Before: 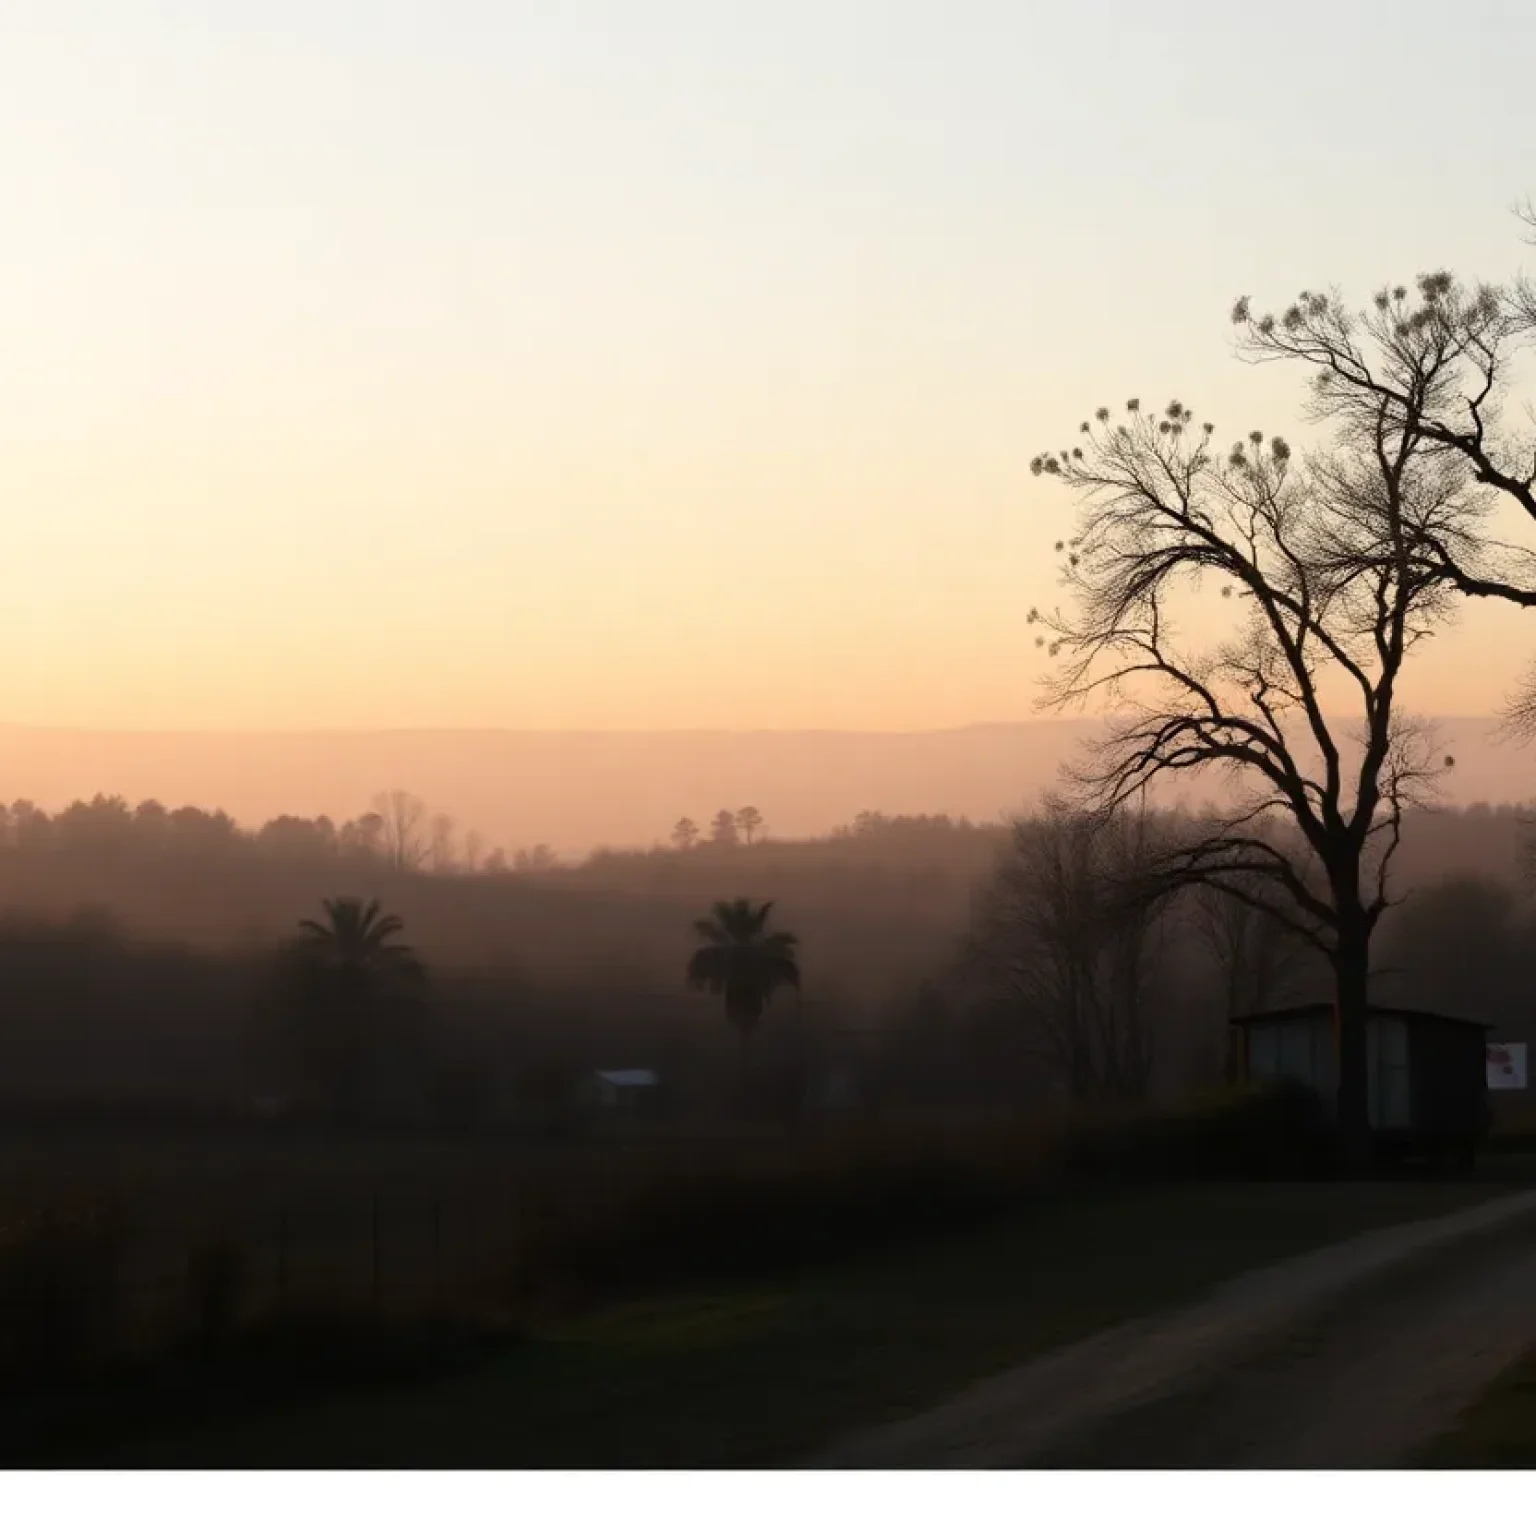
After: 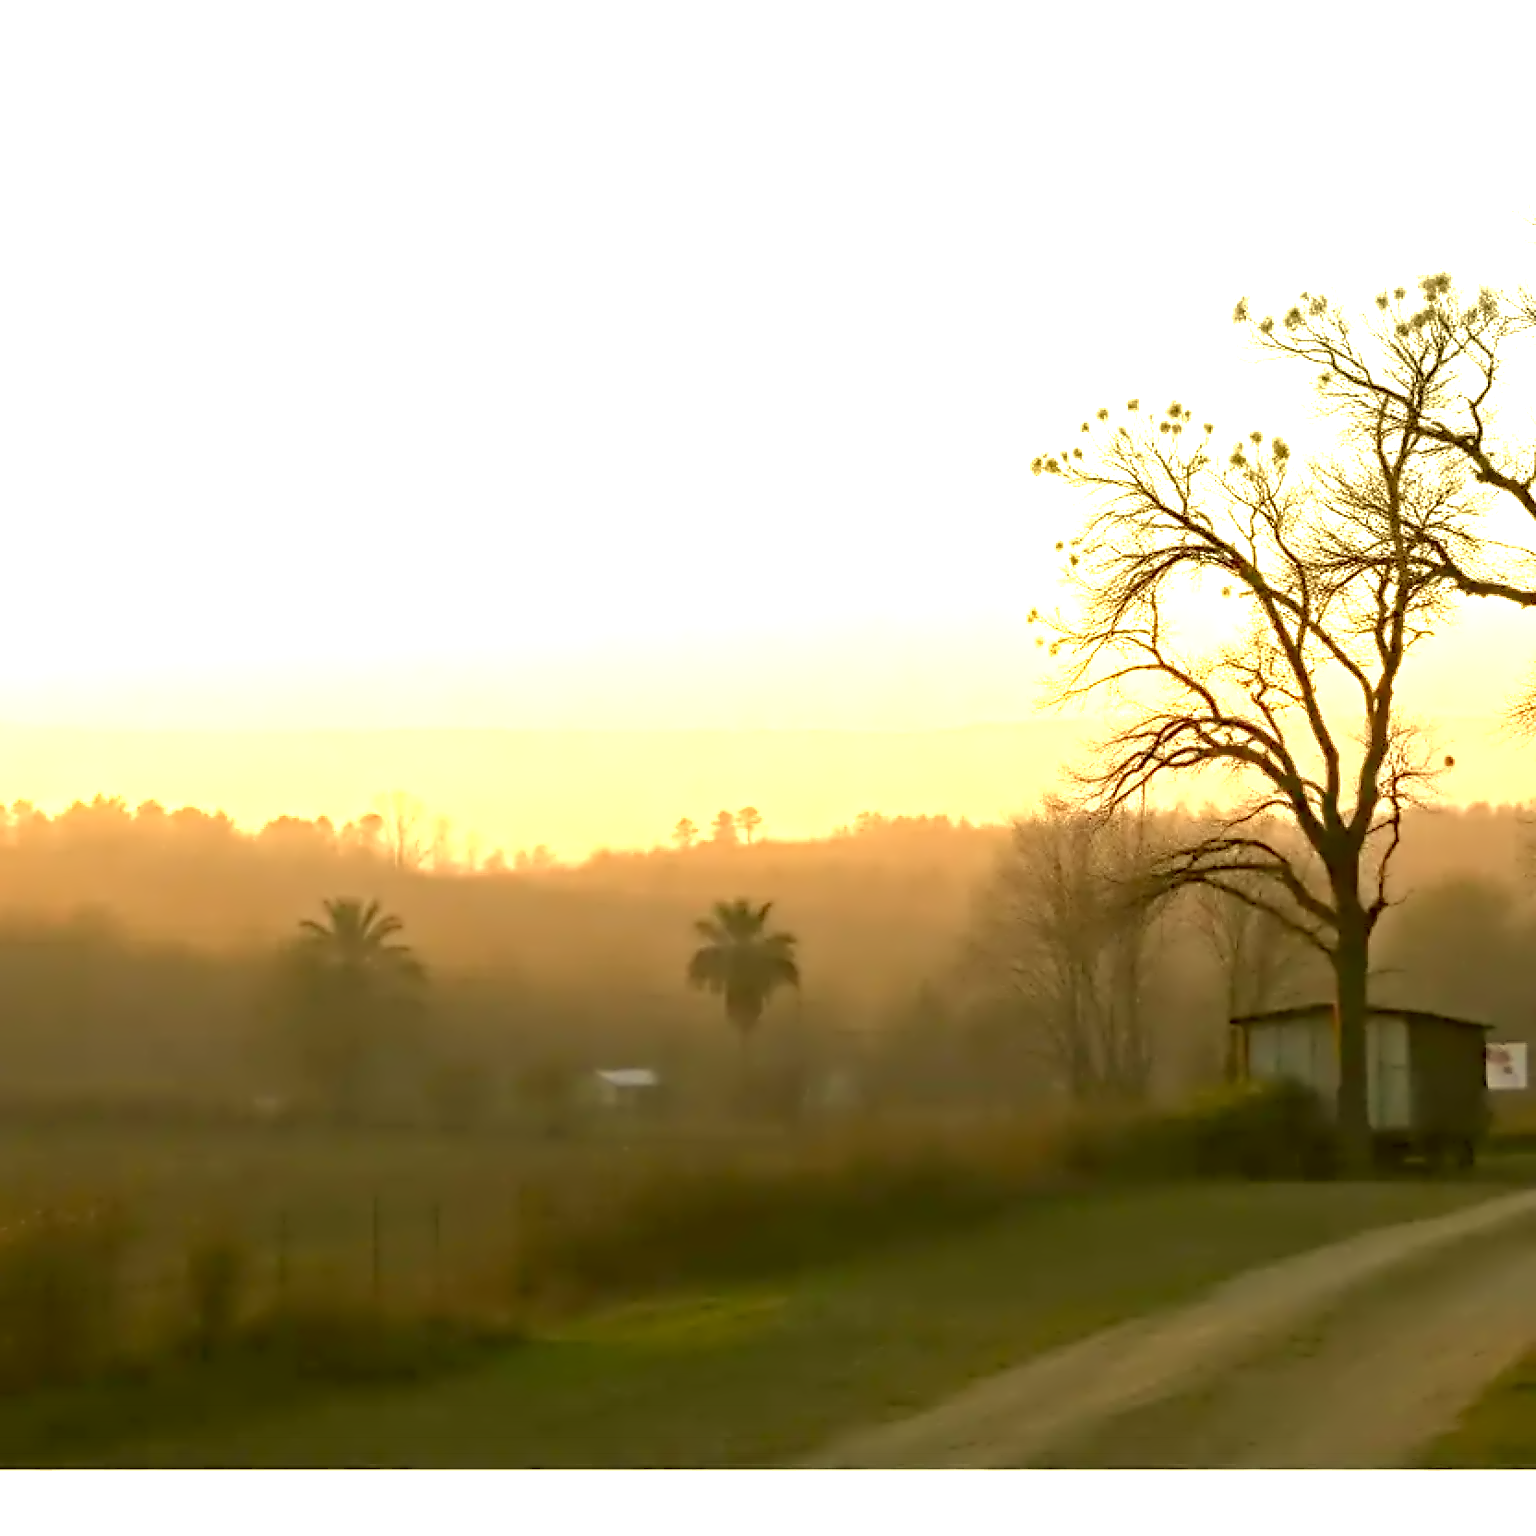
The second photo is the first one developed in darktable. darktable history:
color correction: highlights a* 0.162, highlights b* 29.53, shadows a* -0.162, shadows b* 21.09
tone curve: curves: ch0 [(0, 0) (0.004, 0.008) (0.077, 0.156) (0.169, 0.29) (0.774, 0.774) (1, 1)], color space Lab, linked channels, preserve colors none
exposure: black level correction 0, exposure 2 EV, compensate highlight preservation false
contrast equalizer: octaves 7, y [[0.5, 0.542, 0.583, 0.625, 0.667, 0.708], [0.5 ×6], [0.5 ×6], [0, 0.033, 0.067, 0.1, 0.133, 0.167], [0, 0.05, 0.1, 0.15, 0.2, 0.25]]
